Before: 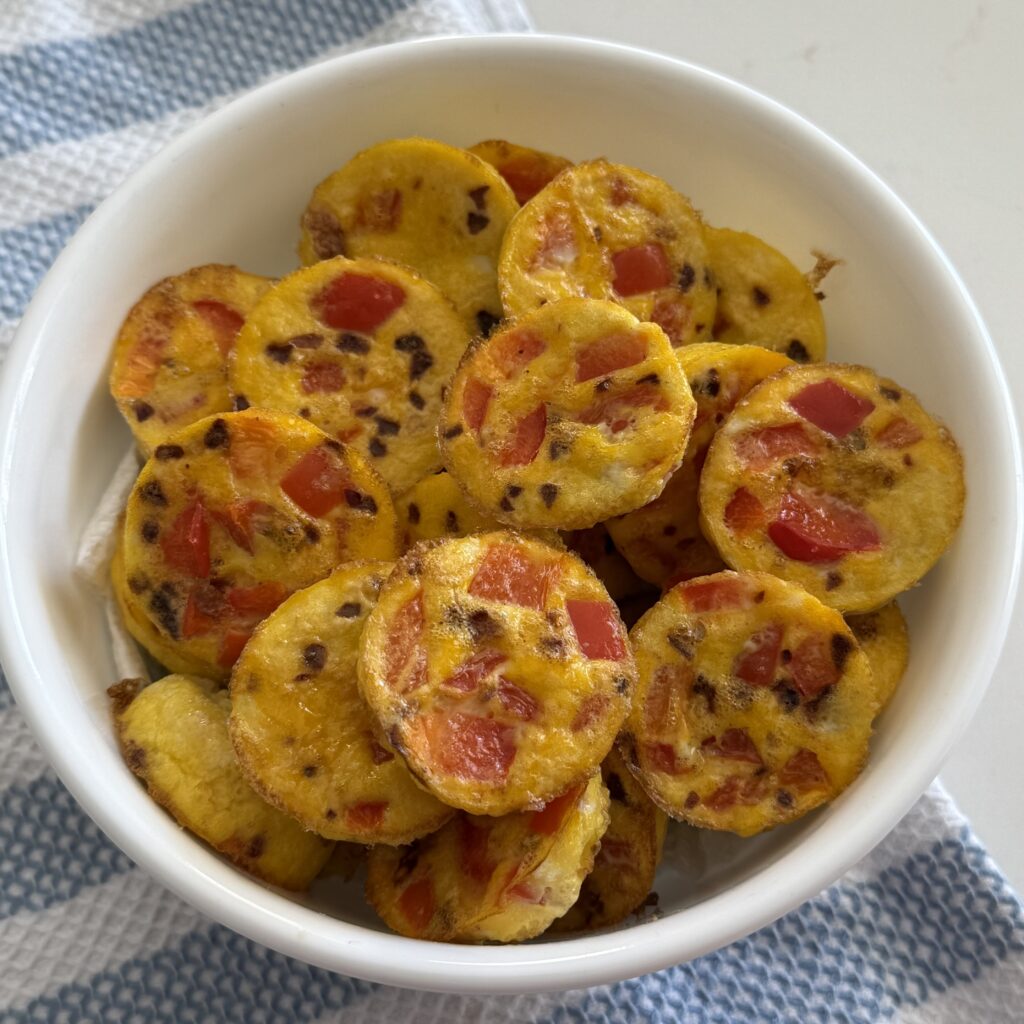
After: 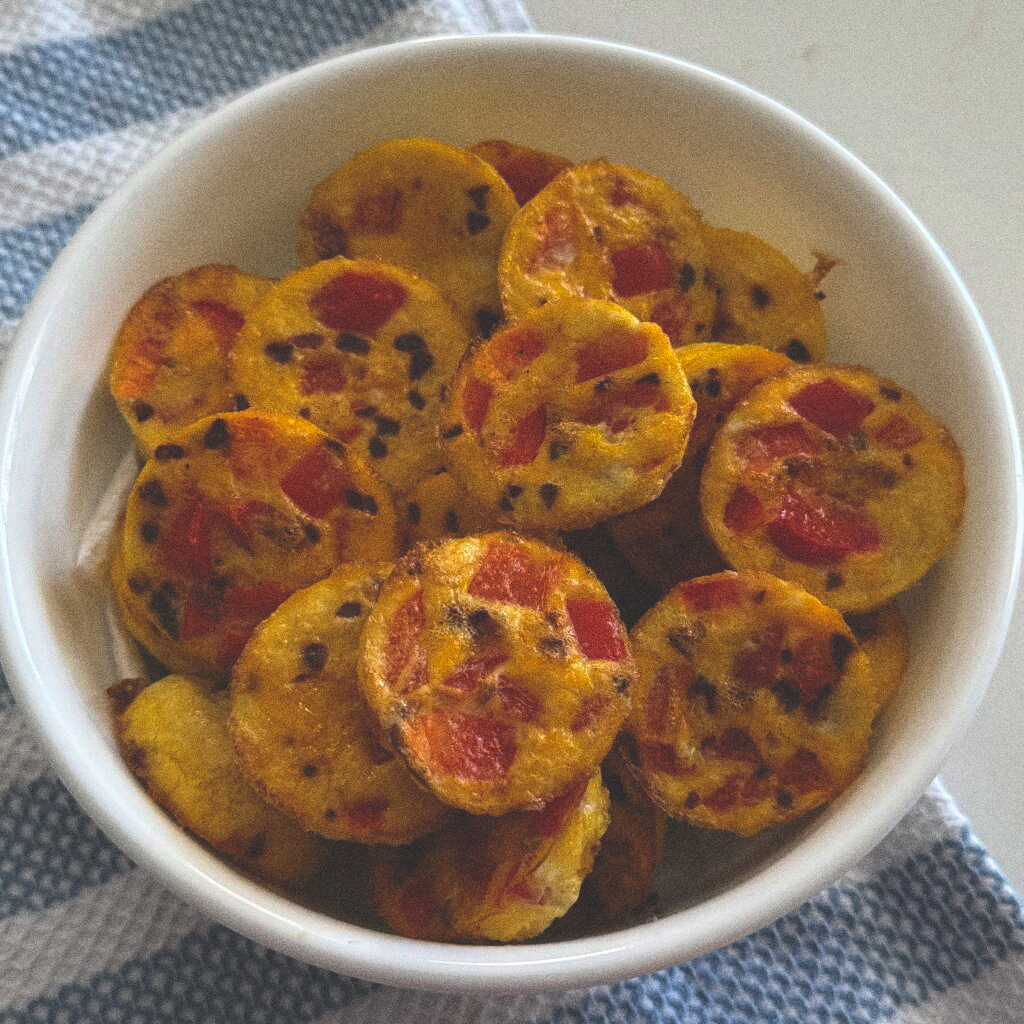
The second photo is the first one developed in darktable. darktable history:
grain: coarseness 0.09 ISO, strength 40%
rgb curve: curves: ch0 [(0, 0.186) (0.314, 0.284) (0.775, 0.708) (1, 1)], compensate middle gray true, preserve colors none
